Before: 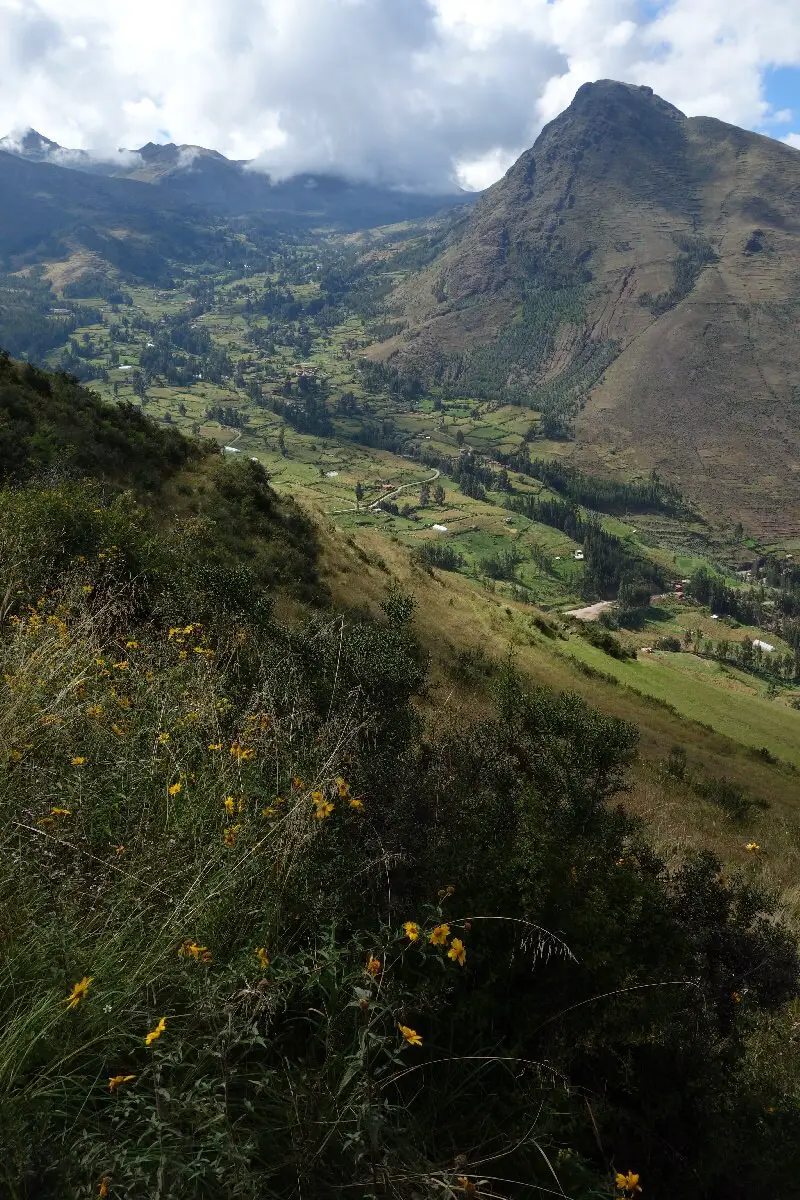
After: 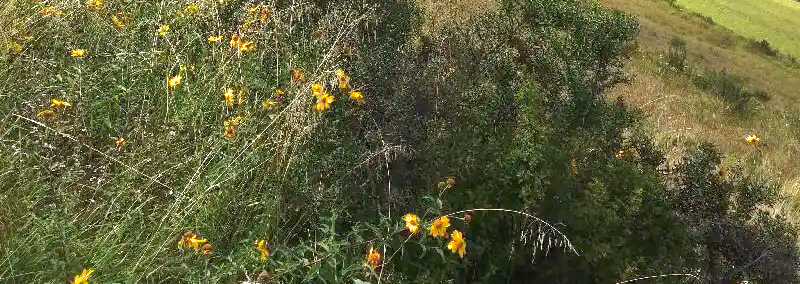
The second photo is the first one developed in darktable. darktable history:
exposure: black level correction 0, exposure 1.943 EV, compensate exposure bias true, compensate highlight preservation false
crop and rotate: top 59.01%, bottom 17.261%
shadows and highlights: on, module defaults
